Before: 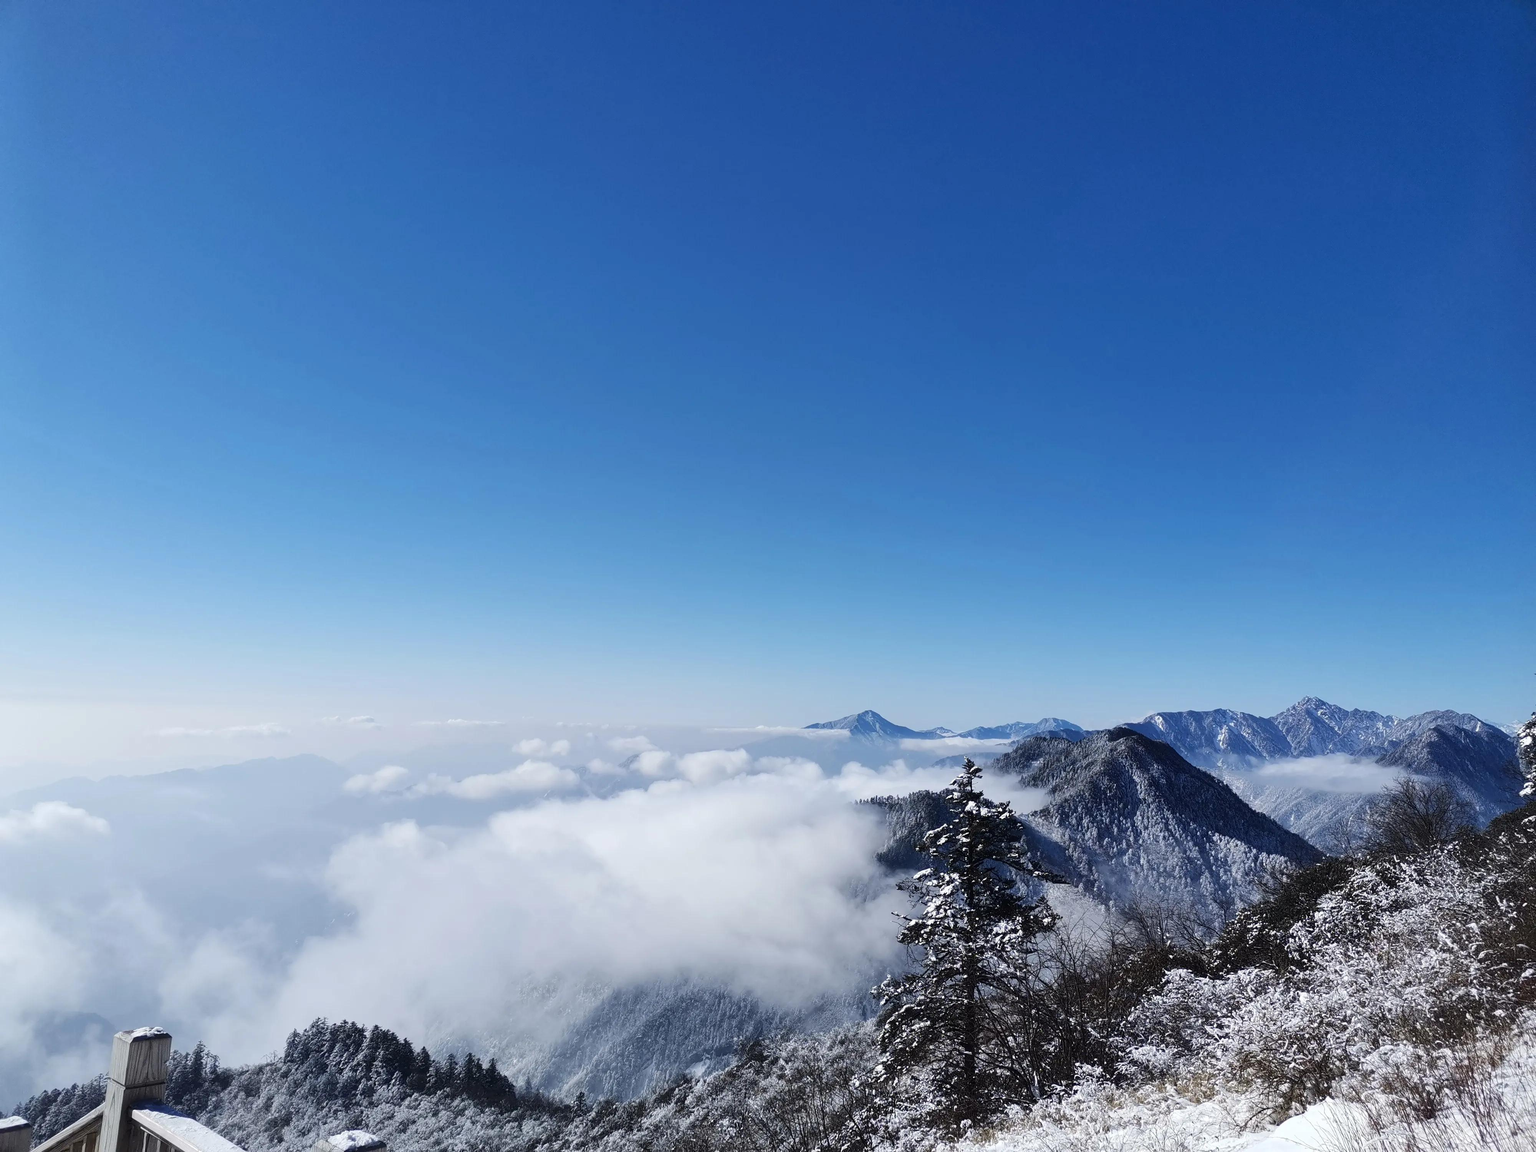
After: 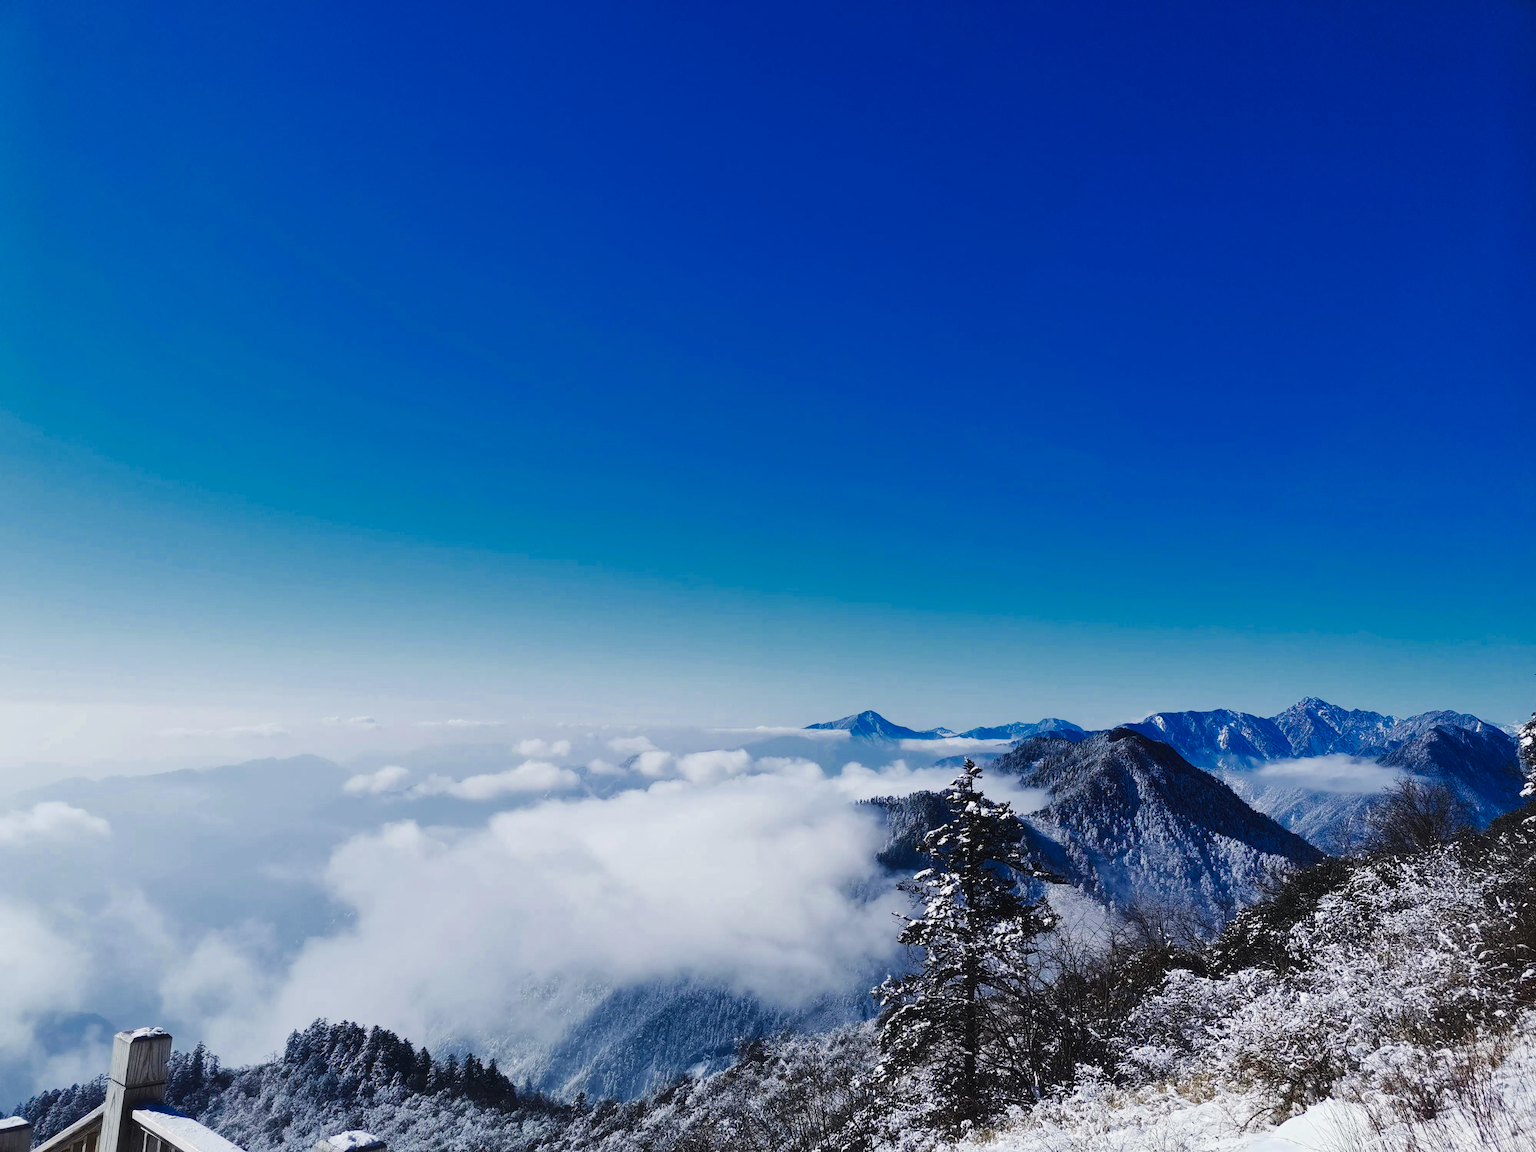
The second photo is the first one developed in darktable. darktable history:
tone curve: curves: ch0 [(0, 0.023) (0.217, 0.19) (0.754, 0.801) (1, 0.977)]; ch1 [(0, 0) (0.392, 0.398) (0.5, 0.5) (0.521, 0.528) (0.56, 0.577) (1, 1)]; ch2 [(0, 0) (0.5, 0.5) (0.579, 0.561) (0.65, 0.657) (1, 1)], preserve colors none
color zones: curves: ch0 [(0, 0.5) (0.125, 0.4) (0.25, 0.5) (0.375, 0.4) (0.5, 0.4) (0.625, 0.35) (0.75, 0.35) (0.875, 0.5)]; ch1 [(0, 0.35) (0.125, 0.45) (0.25, 0.35) (0.375, 0.35) (0.5, 0.35) (0.625, 0.35) (0.75, 0.45) (0.875, 0.35)]; ch2 [(0, 0.6) (0.125, 0.5) (0.25, 0.5) (0.375, 0.6) (0.5, 0.6) (0.625, 0.5) (0.75, 0.5) (0.875, 0.5)]
color balance rgb: shadows lift › chroma 1.007%, shadows lift › hue 243.34°, power › luminance -3.661%, power › hue 139.62°, perceptual saturation grading › global saturation 19.969%, global vibrance 50.398%
